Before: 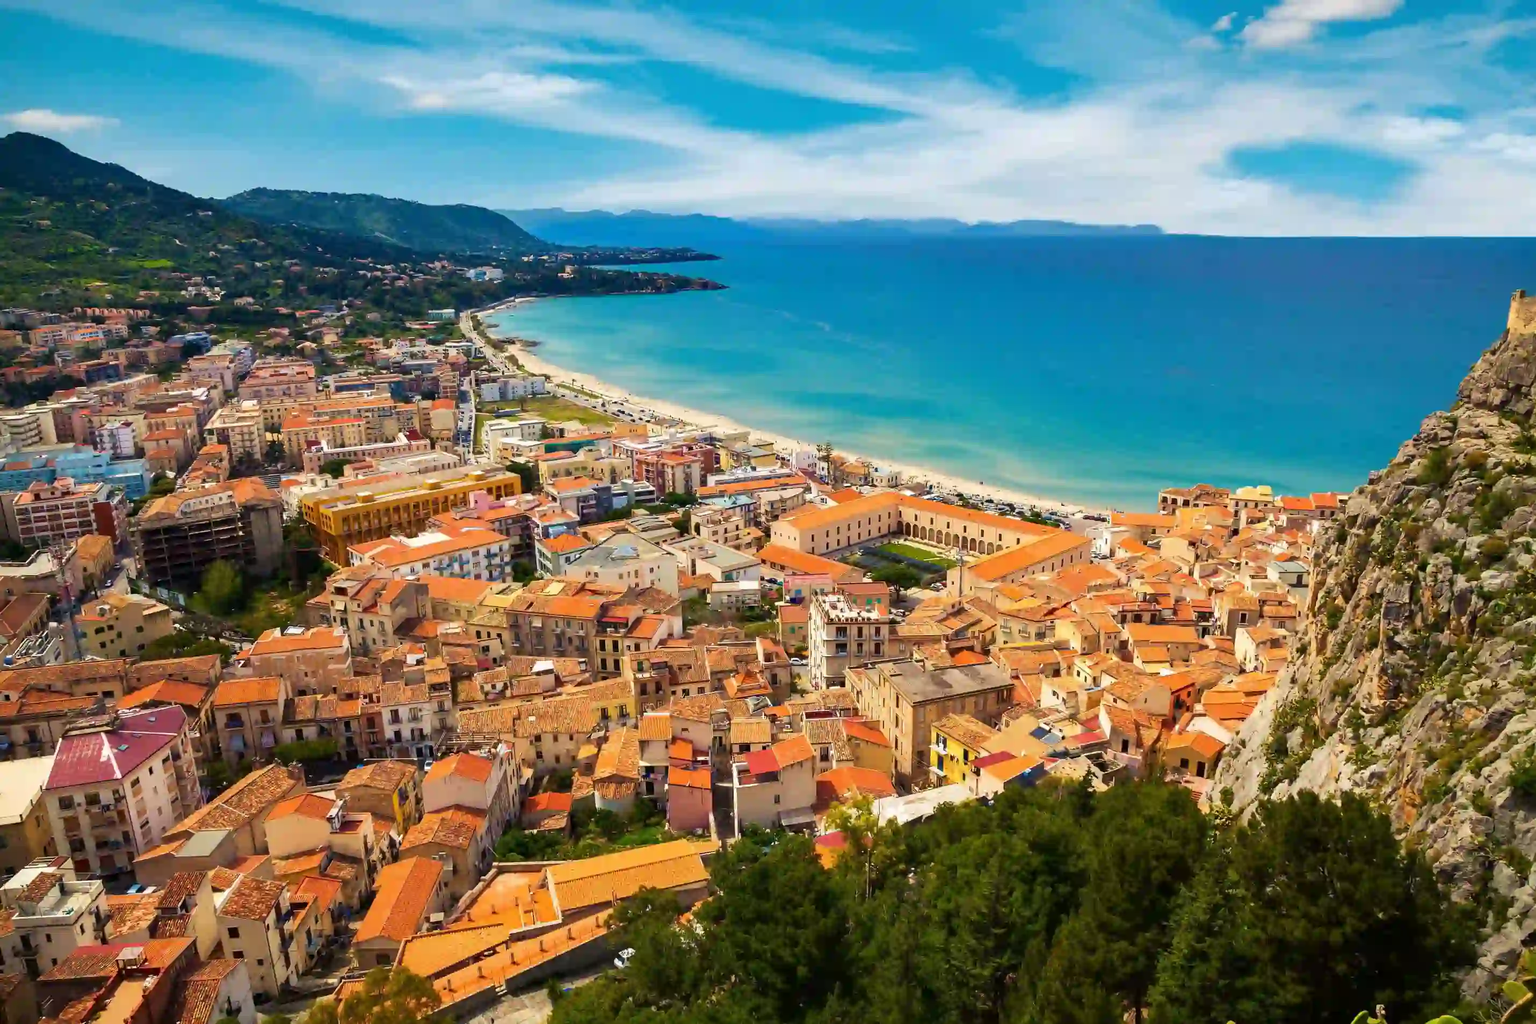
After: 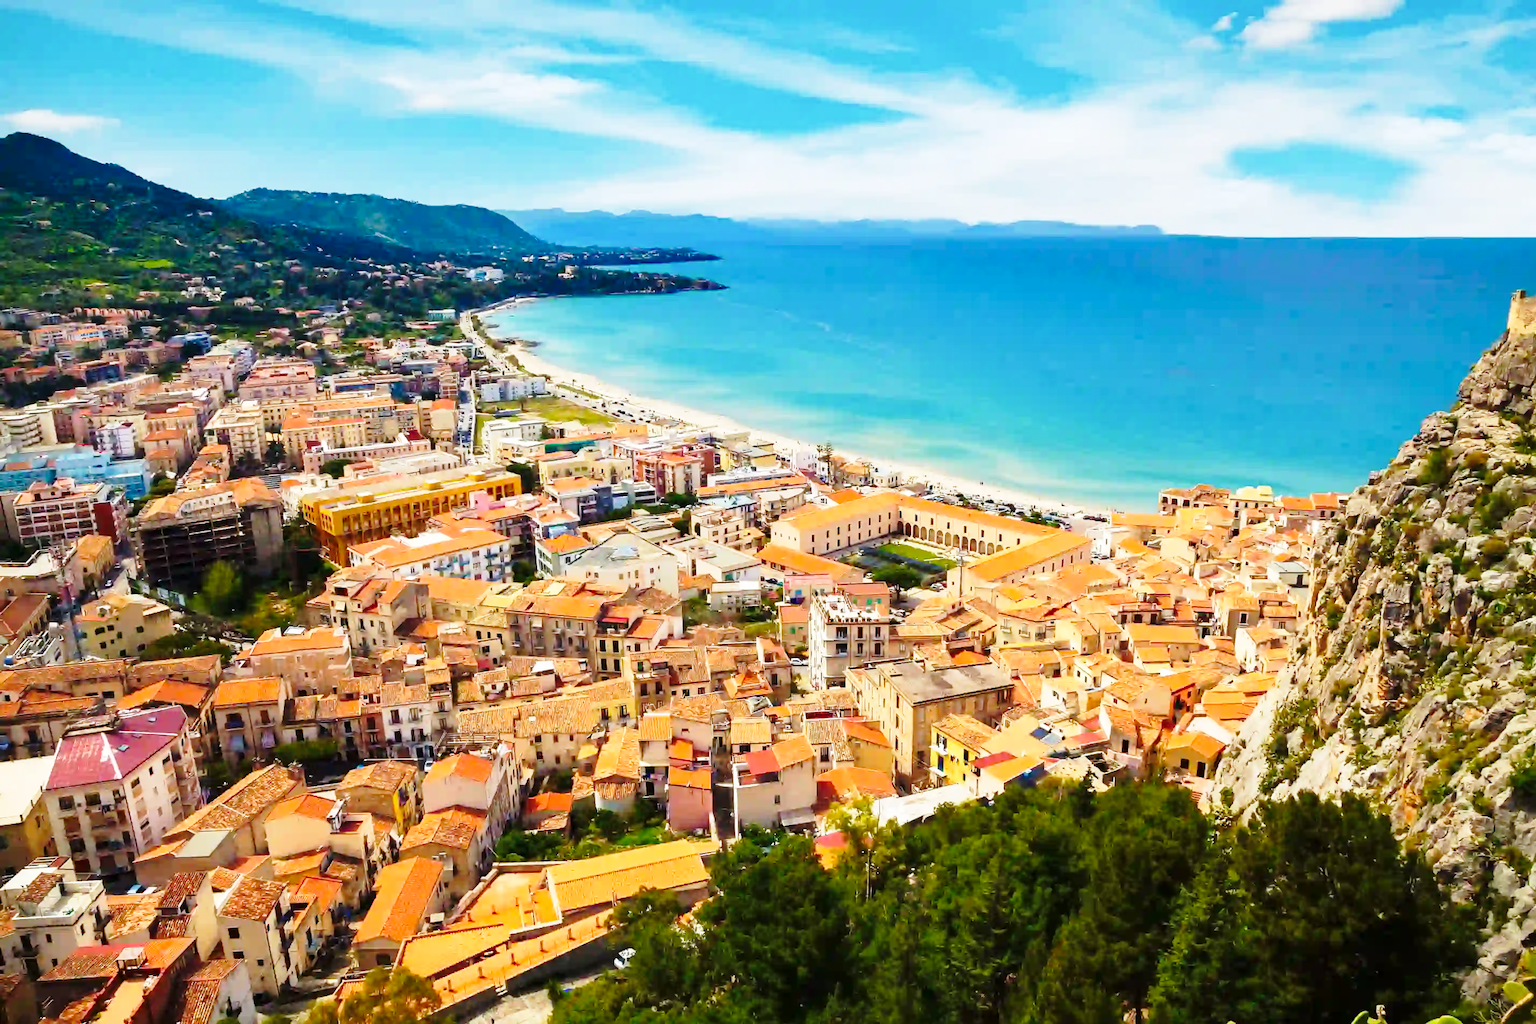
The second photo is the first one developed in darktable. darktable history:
base curve: curves: ch0 [(0, 0) (0.028, 0.03) (0.121, 0.232) (0.46, 0.748) (0.859, 0.968) (1, 1)], preserve colors none
white balance: red 0.982, blue 1.018
